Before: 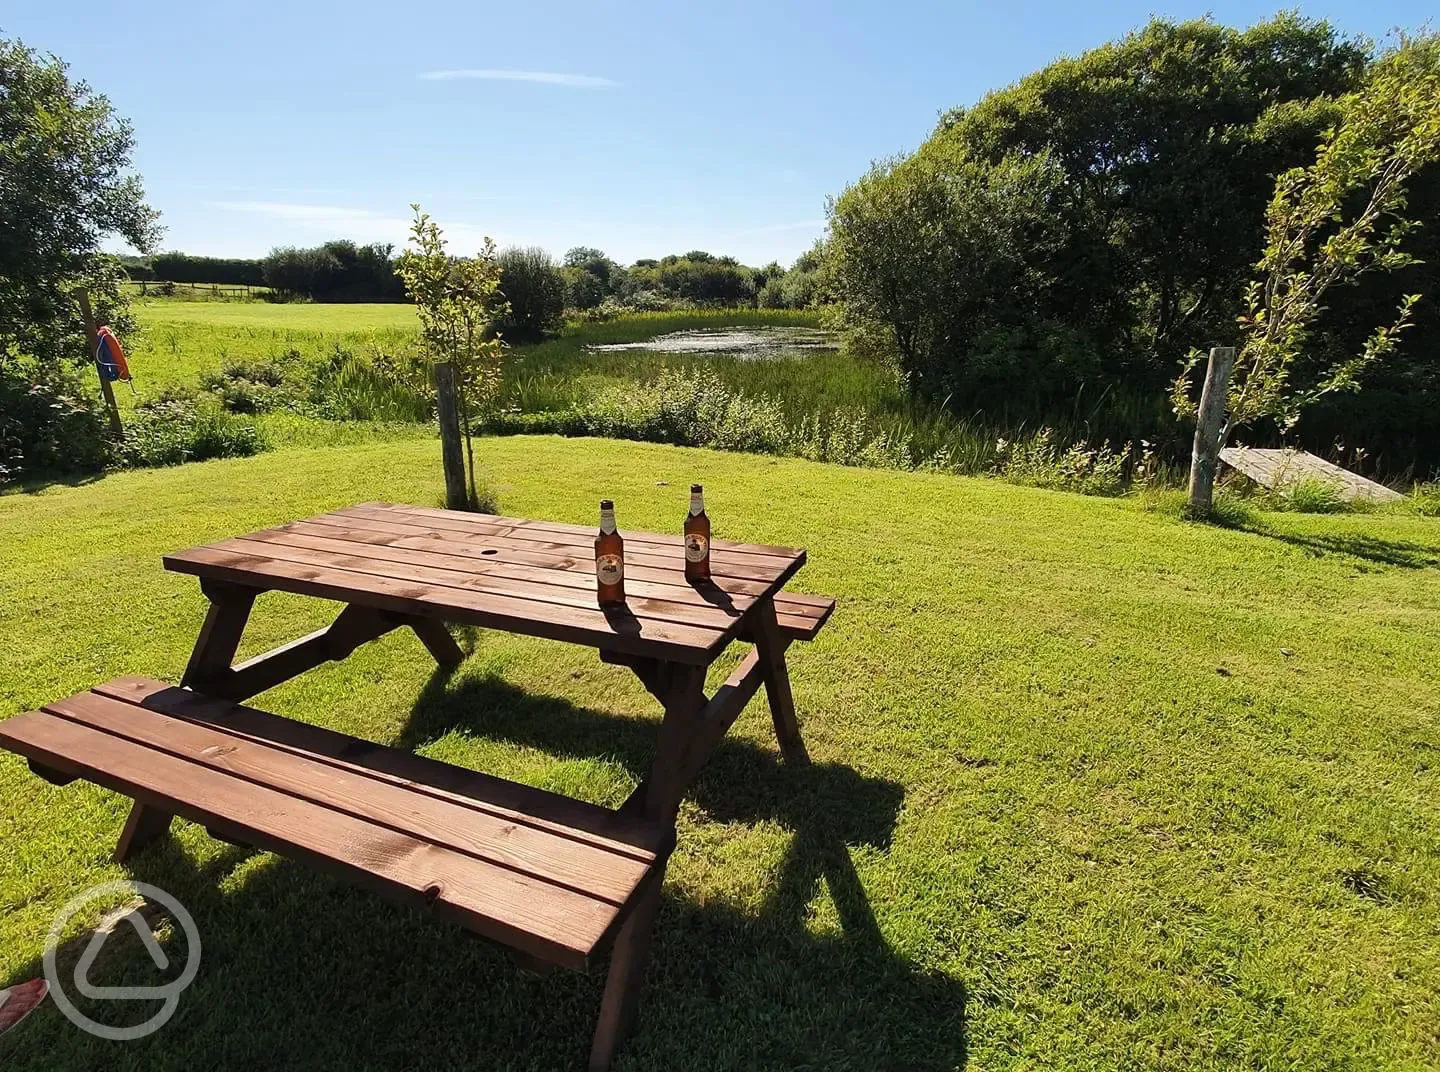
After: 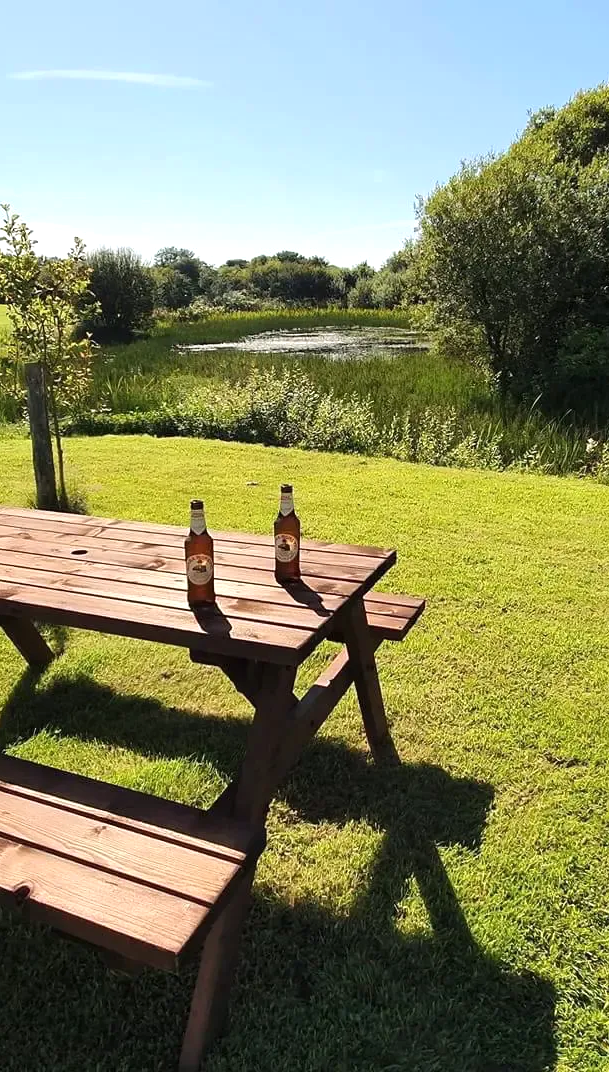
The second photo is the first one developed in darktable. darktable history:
exposure: exposure 0.296 EV, compensate exposure bias true, compensate highlight preservation false
crop: left 28.509%, right 29.144%
